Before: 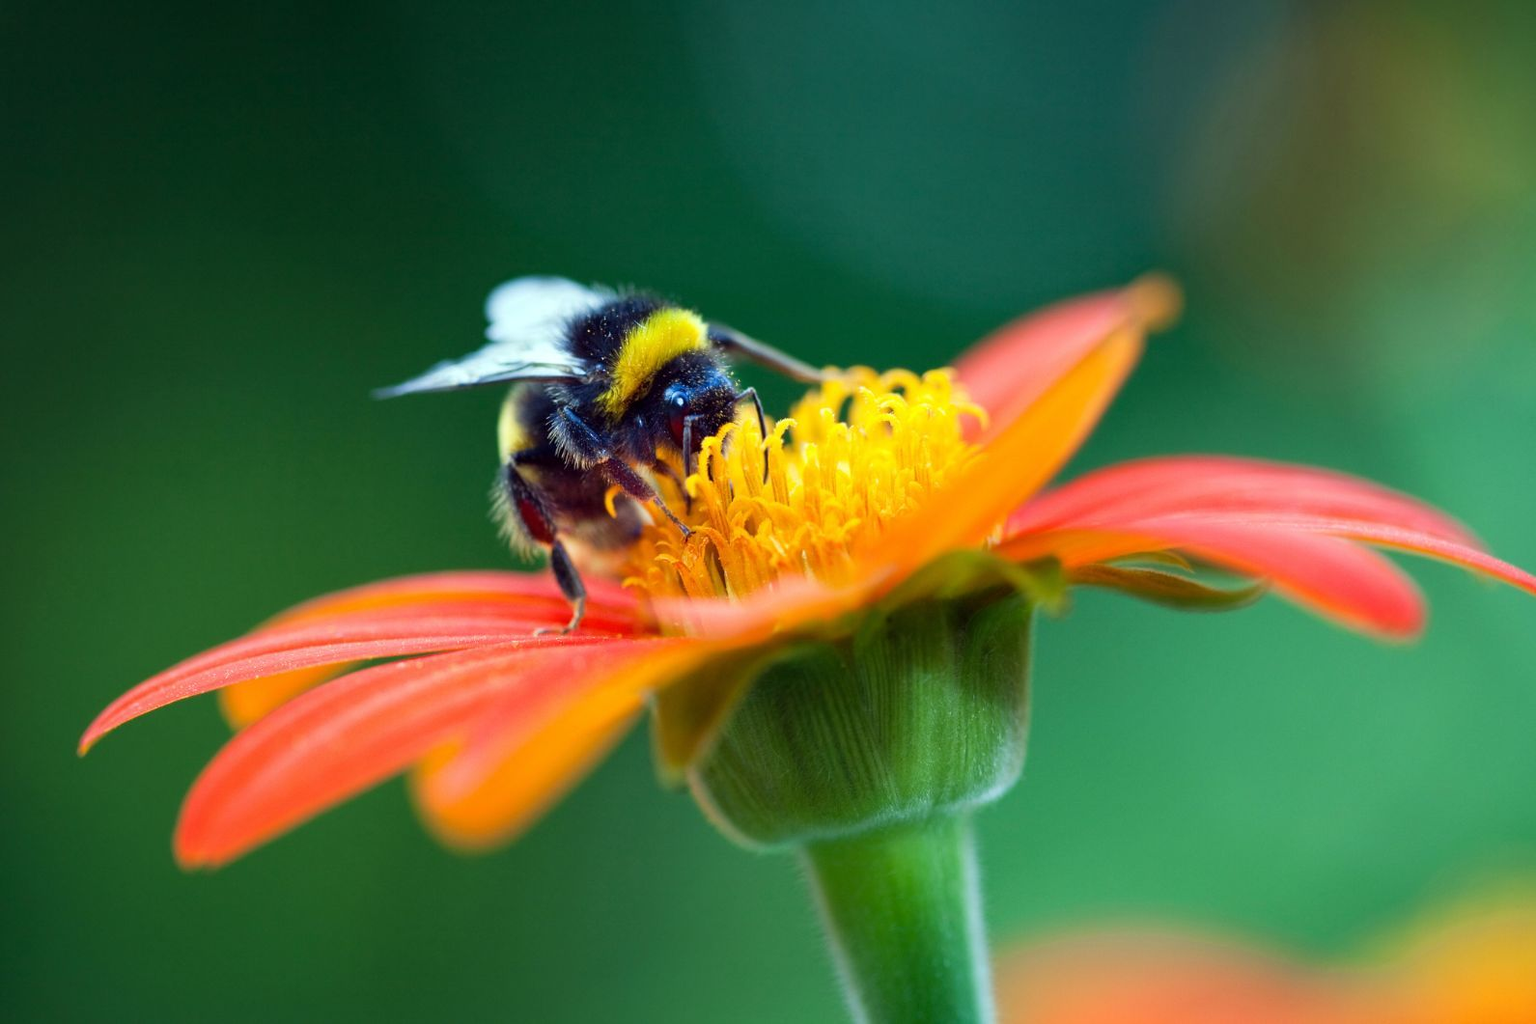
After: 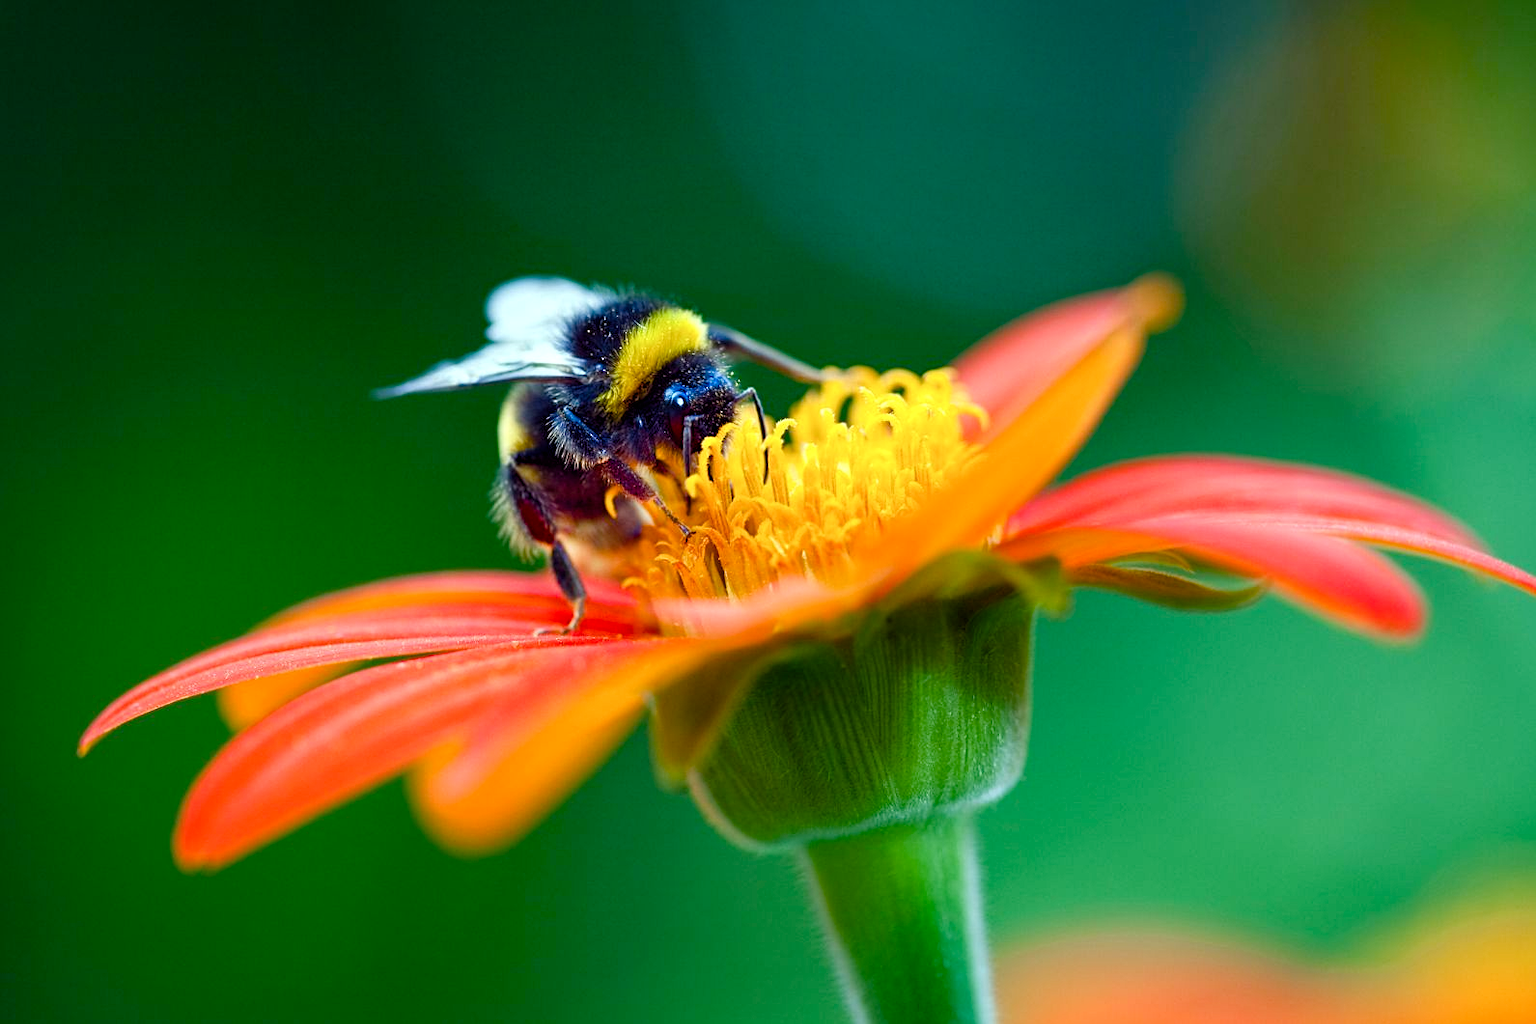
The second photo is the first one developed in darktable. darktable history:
sharpen: radius 2.119, amount 0.381, threshold 0.094
color balance rgb: perceptual saturation grading › global saturation 19.769%, perceptual saturation grading › highlights -25.638%, perceptual saturation grading › shadows 49.696%, perceptual brilliance grading › global brilliance 2.872%, perceptual brilliance grading › highlights -3.194%, perceptual brilliance grading › shadows 2.886%, contrast 4.936%
